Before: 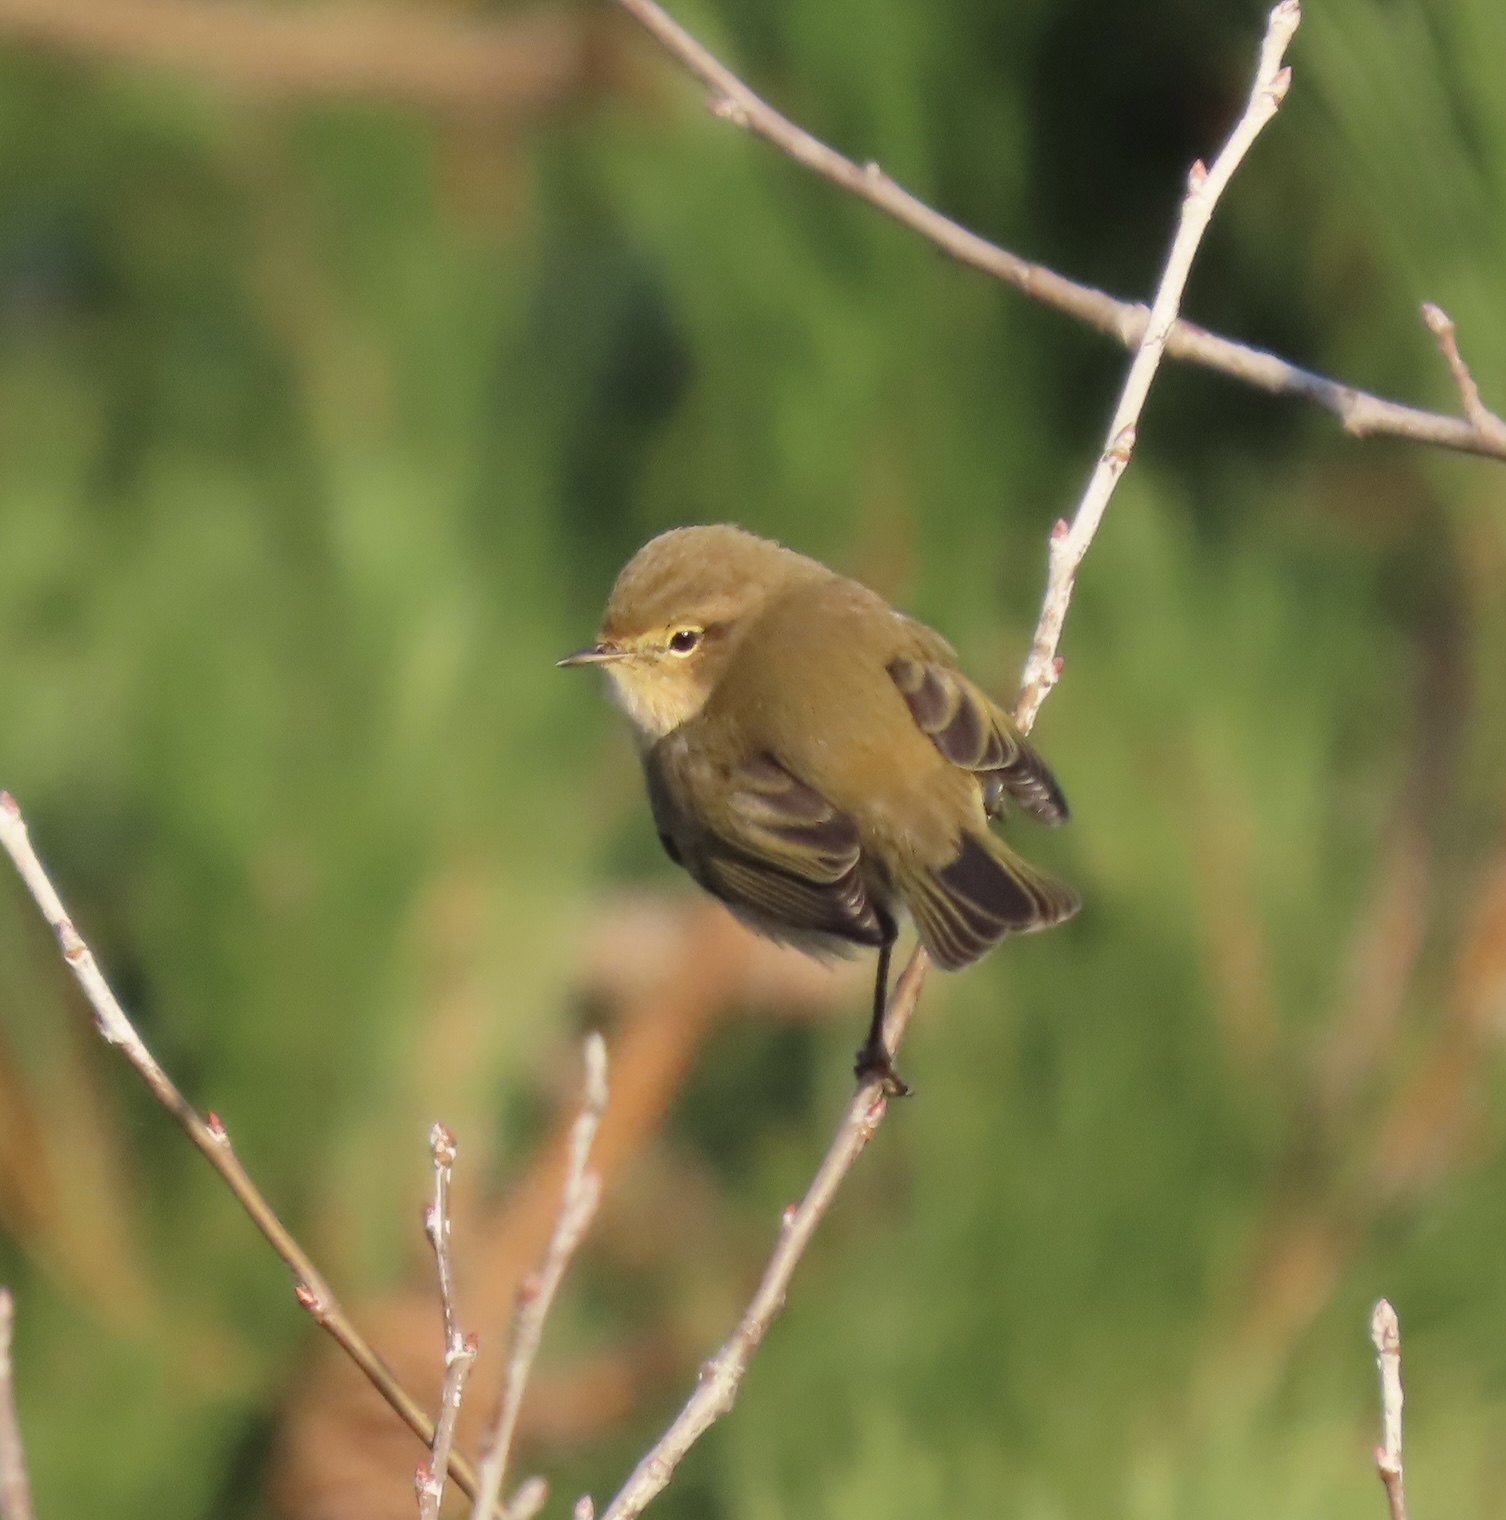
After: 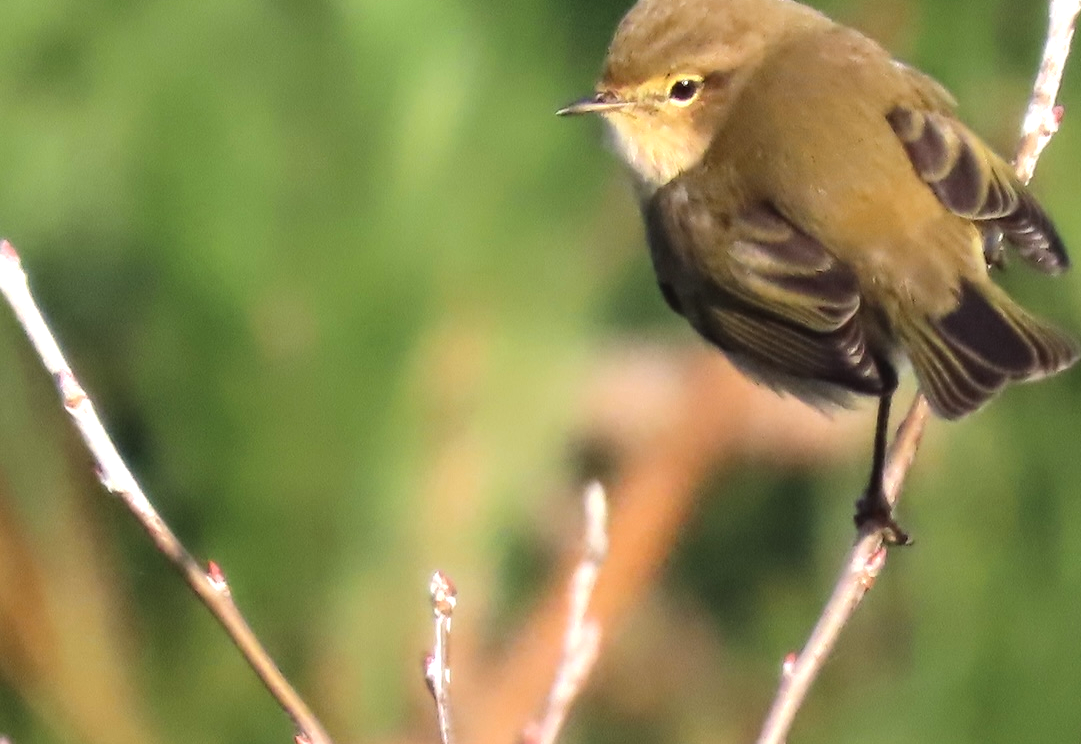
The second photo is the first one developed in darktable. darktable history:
tone equalizer: -8 EV -0.778 EV, -7 EV -0.724 EV, -6 EV -0.637 EV, -5 EV -0.362 EV, -3 EV 0.401 EV, -2 EV 0.6 EV, -1 EV 0.693 EV, +0 EV 0.762 EV, edges refinement/feathering 500, mask exposure compensation -1.57 EV, preserve details no
color calibration: illuminant as shot in camera, x 0.358, y 0.373, temperature 4628.91 K
crop: top 36.313%, right 28.201%, bottom 14.738%
